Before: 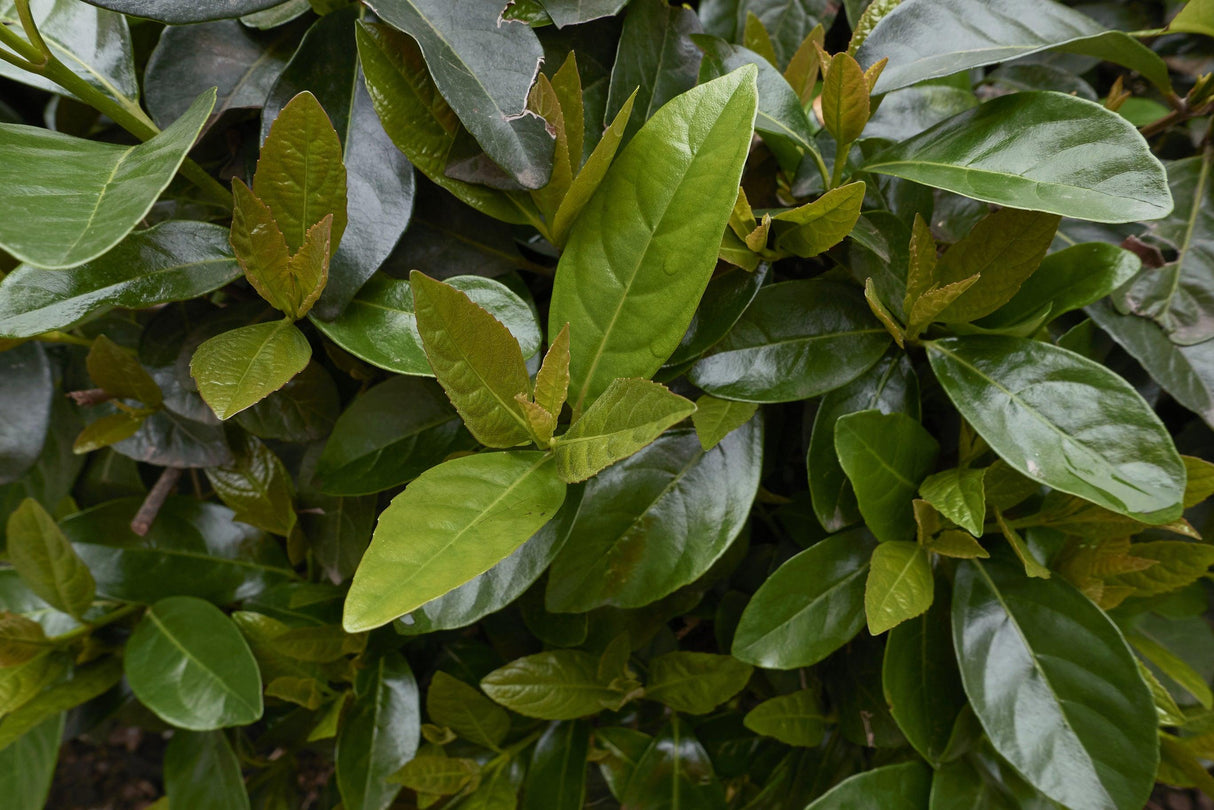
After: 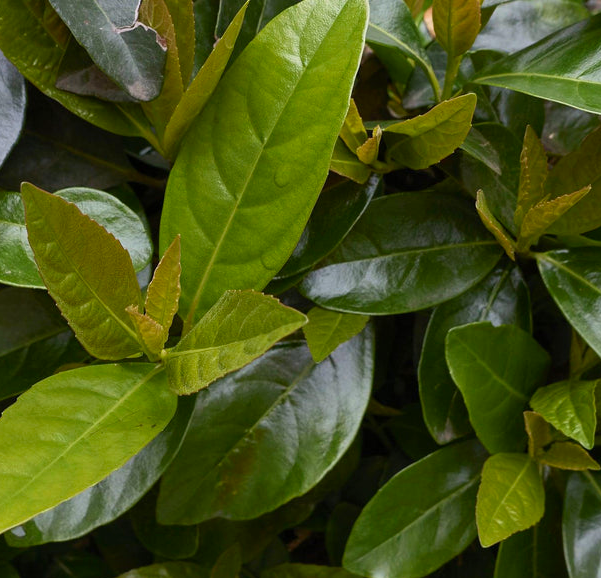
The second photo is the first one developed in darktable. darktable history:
white balance: red 1.009, blue 1.027
crop: left 32.075%, top 10.976%, right 18.355%, bottom 17.596%
contrast brightness saturation: saturation 0.18
